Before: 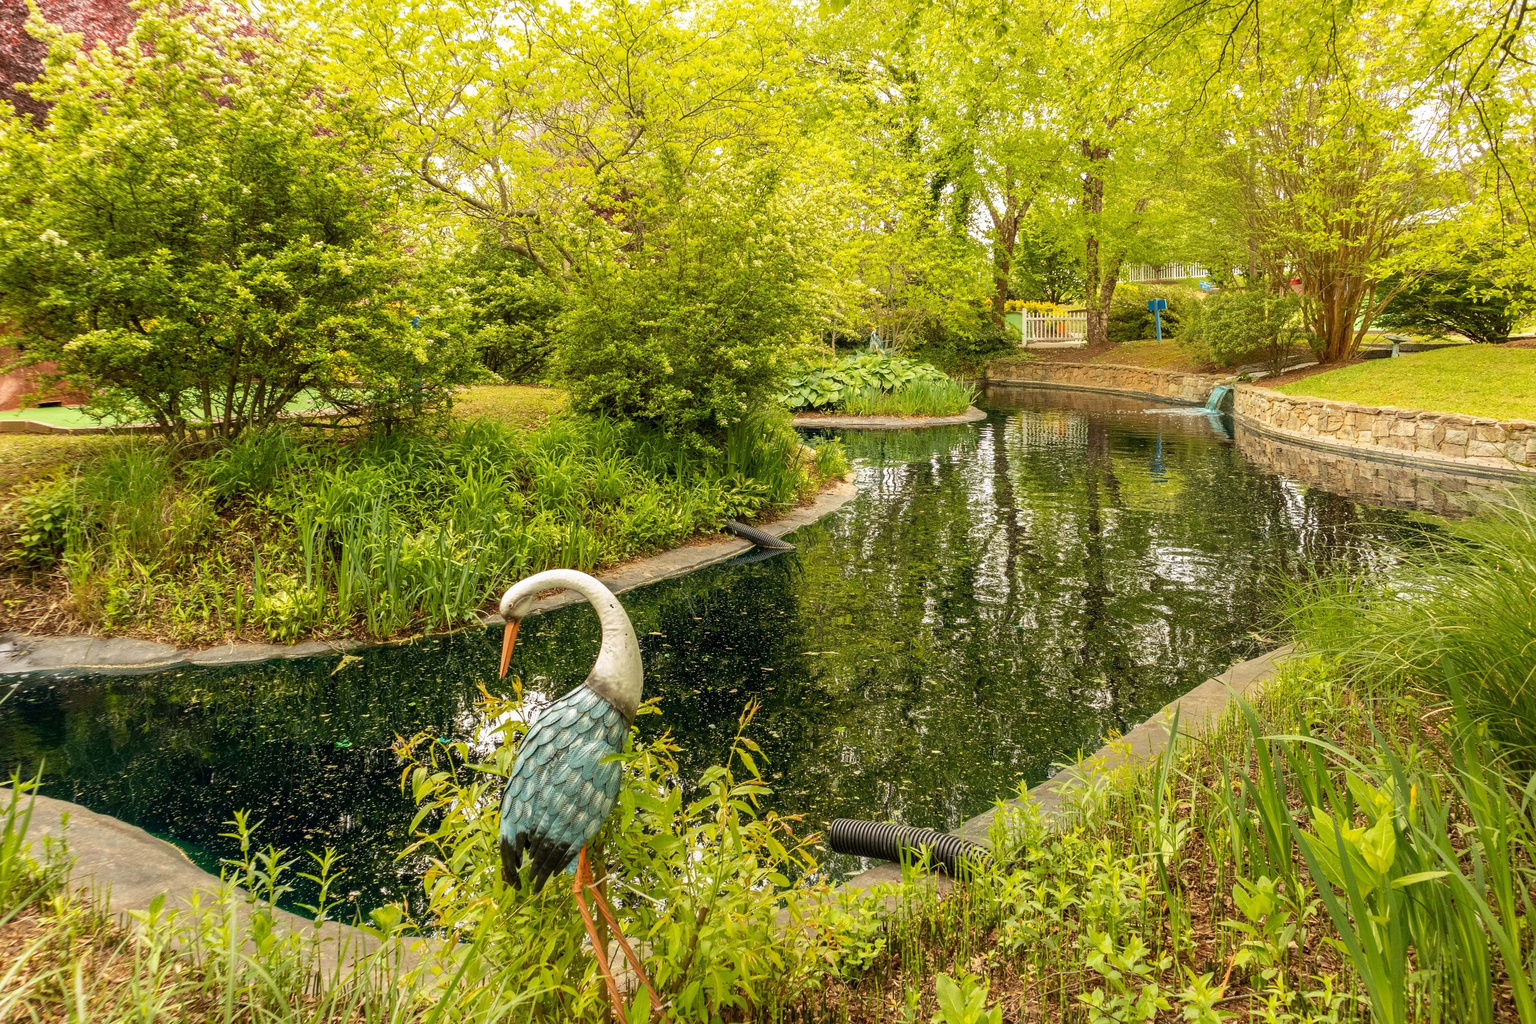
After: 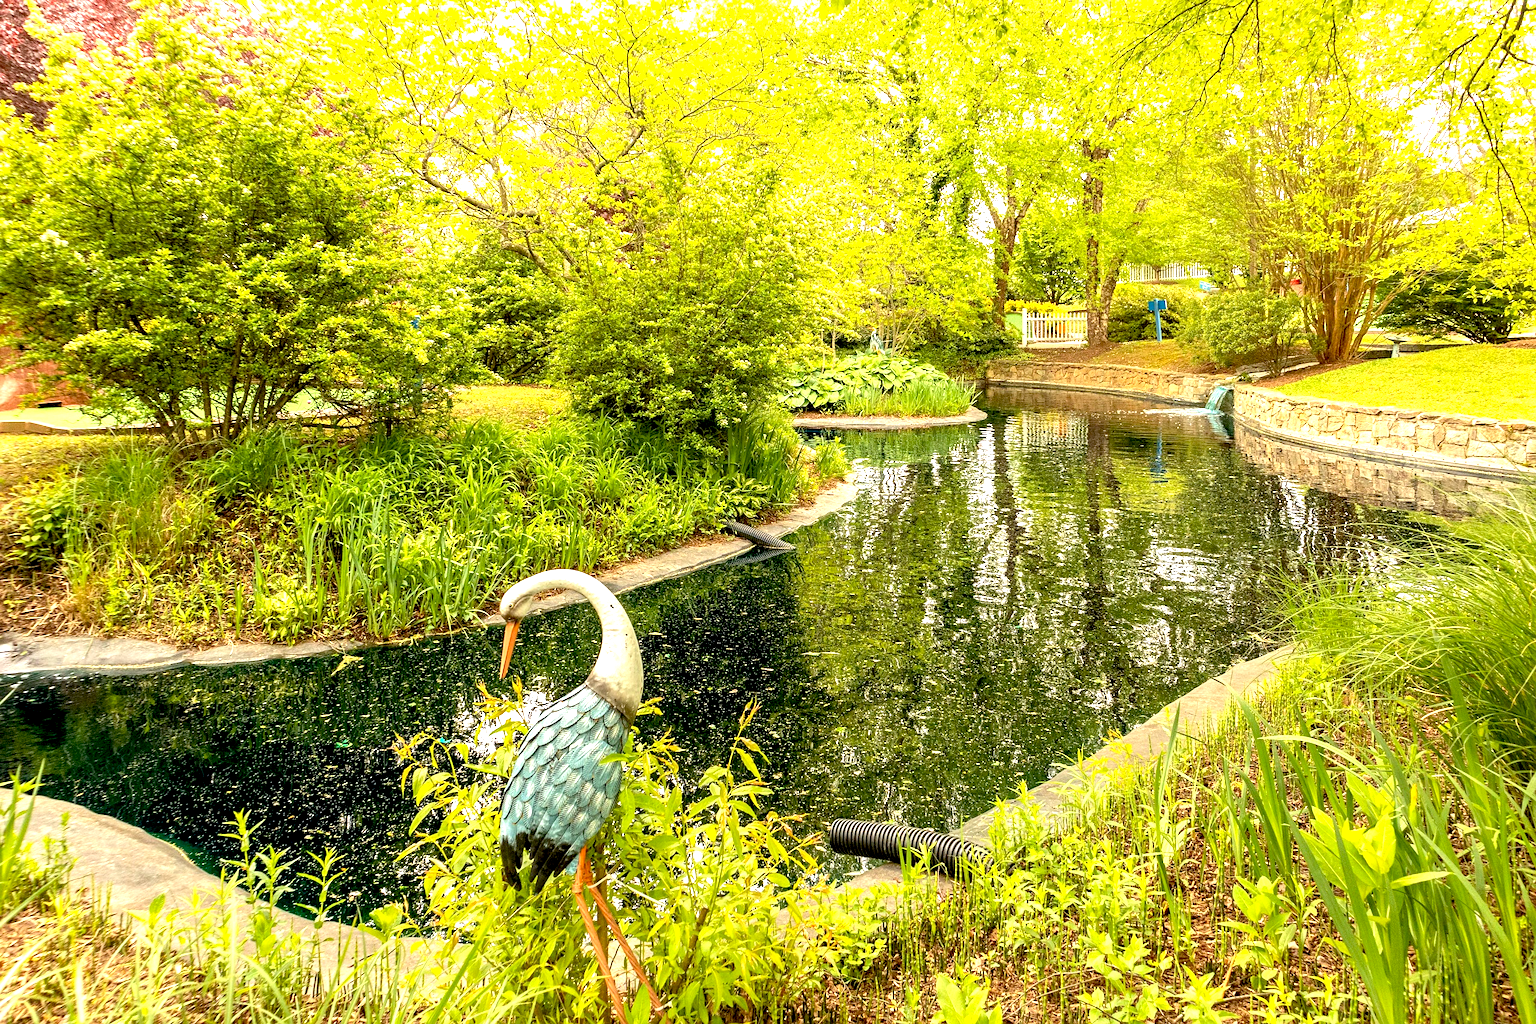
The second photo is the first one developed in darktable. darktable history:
exposure: black level correction 0.008, exposure 0.979 EV, compensate highlight preservation false
sharpen: amount 0.2
